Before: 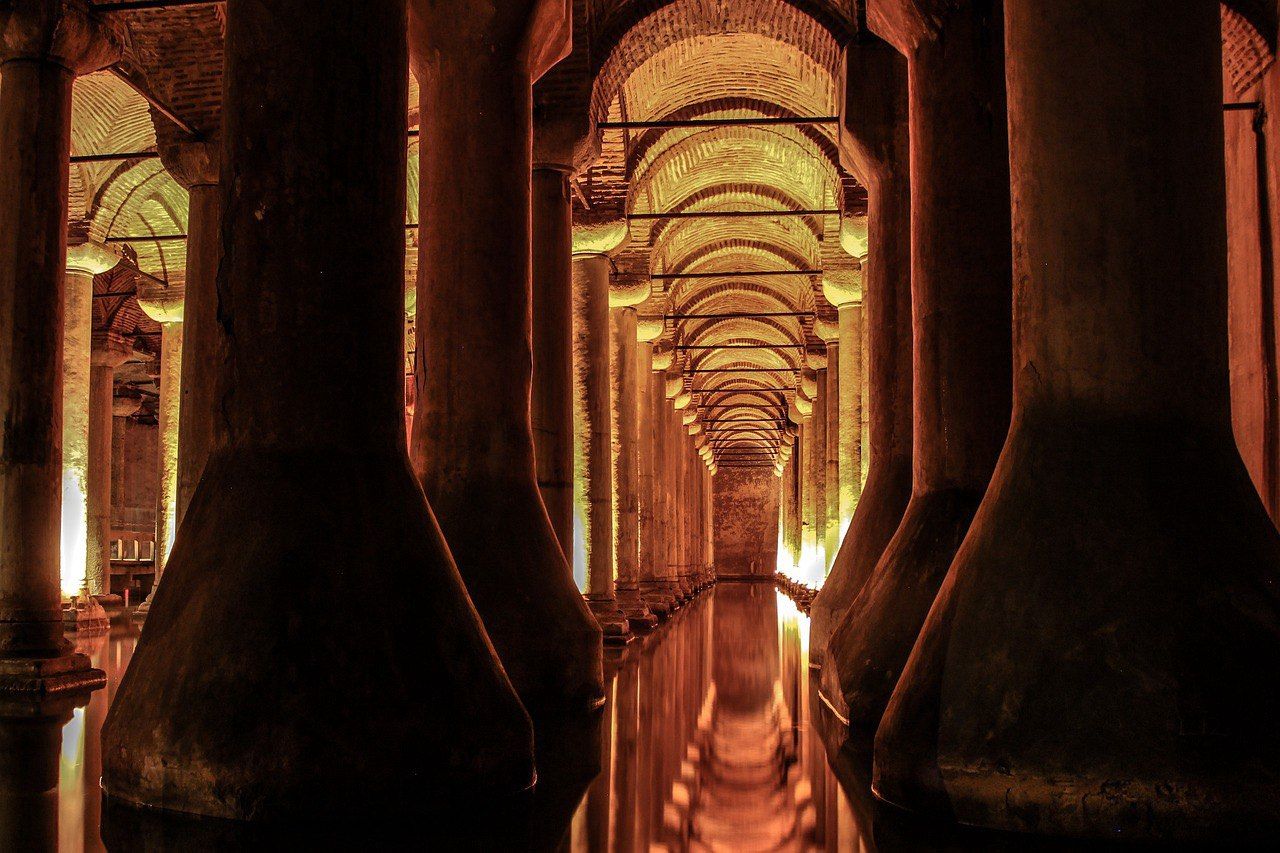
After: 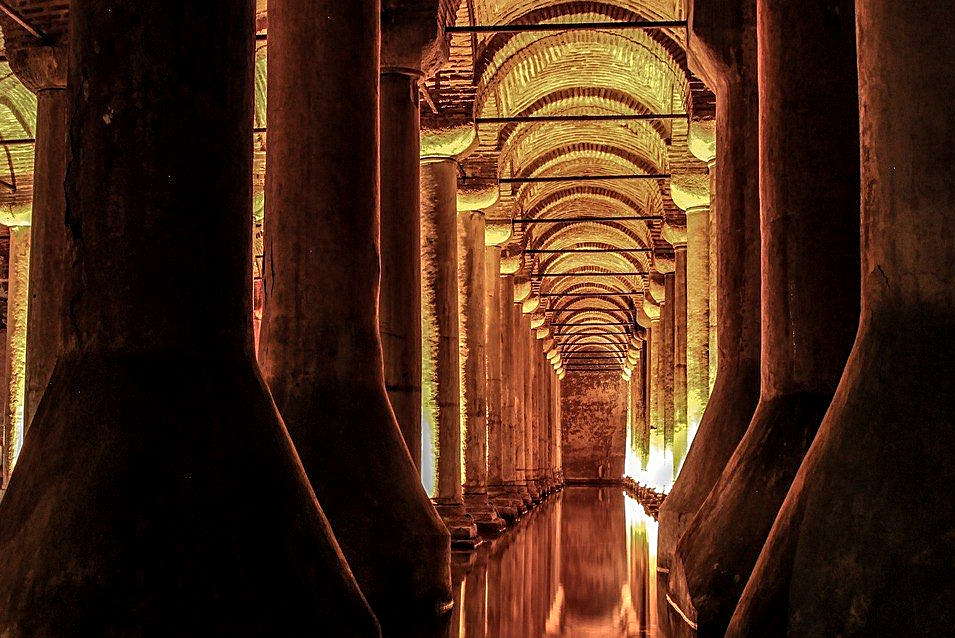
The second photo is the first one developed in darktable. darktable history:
sharpen: on, module defaults
local contrast: detail 130%
crop and rotate: left 11.908%, top 11.452%, right 13.432%, bottom 13.646%
